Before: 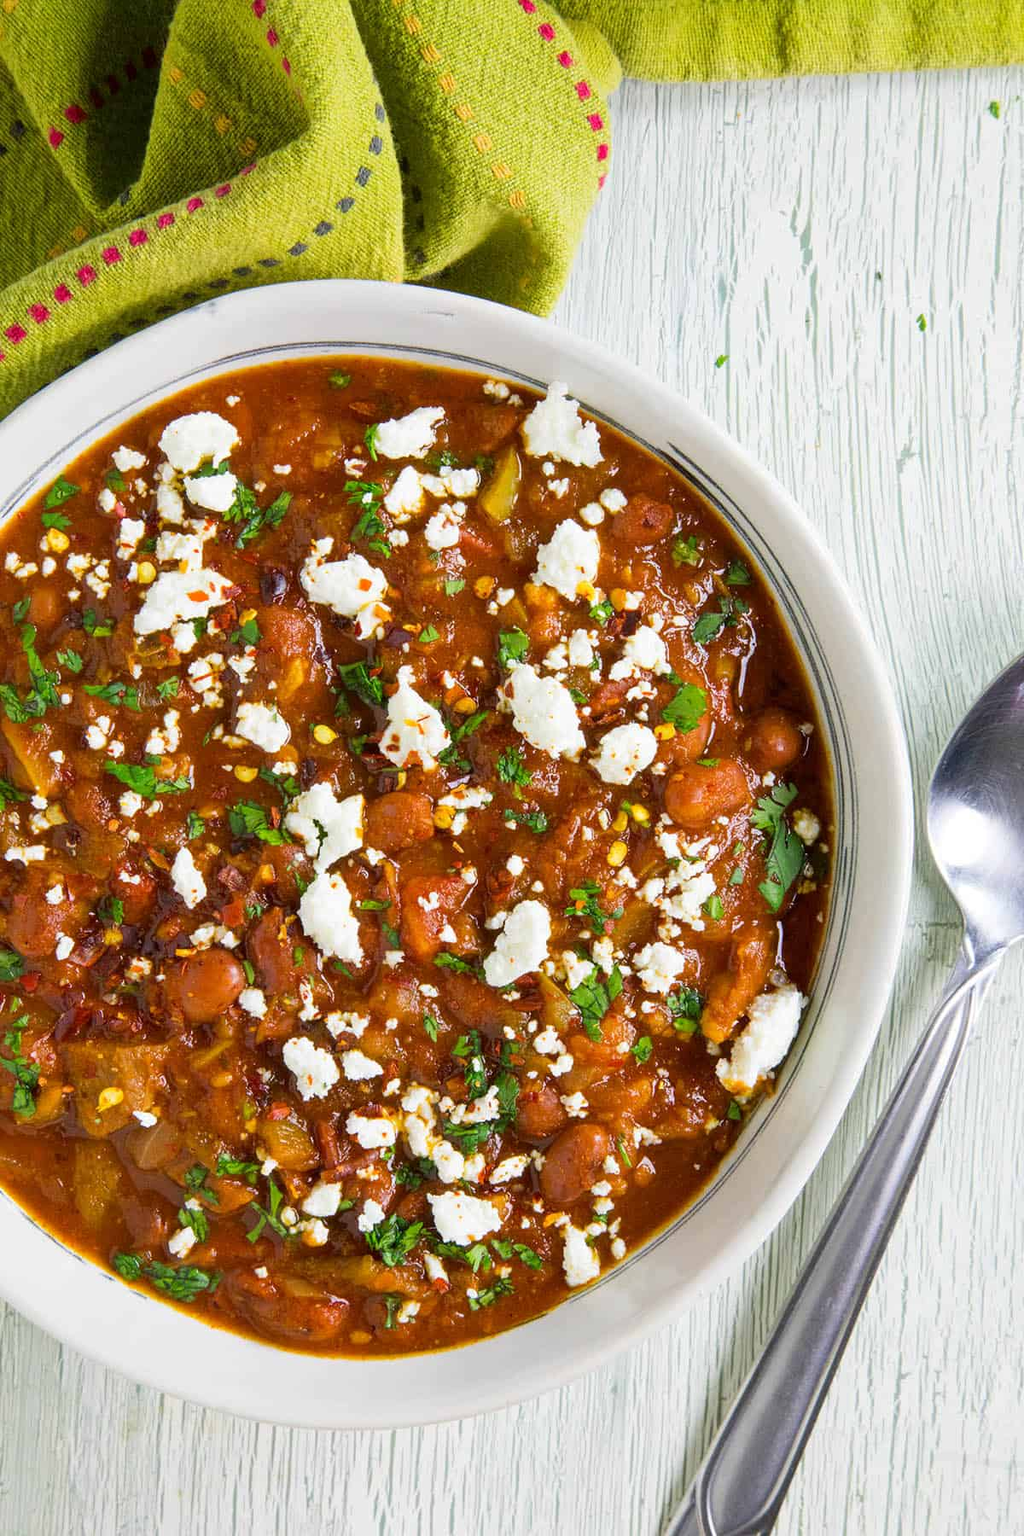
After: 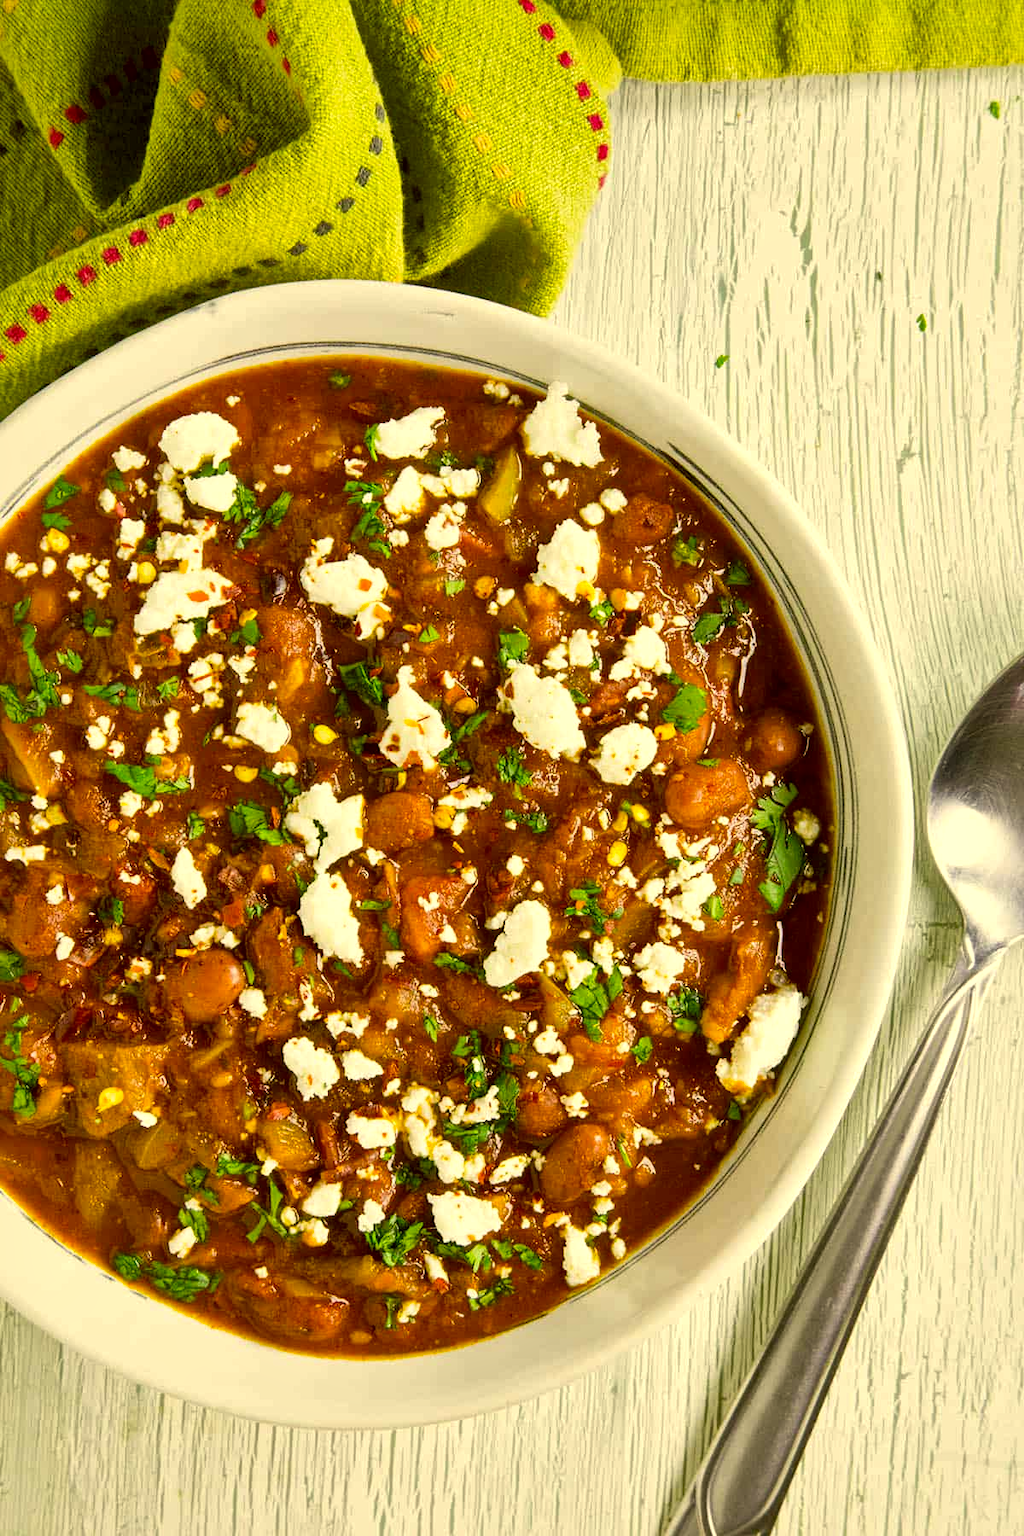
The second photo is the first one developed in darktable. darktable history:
color correction: highlights a* 0.103, highlights b* 29.43, shadows a* -0.201, shadows b* 21.43
local contrast: mode bilateral grid, contrast 24, coarseness 61, detail 152%, midtone range 0.2
